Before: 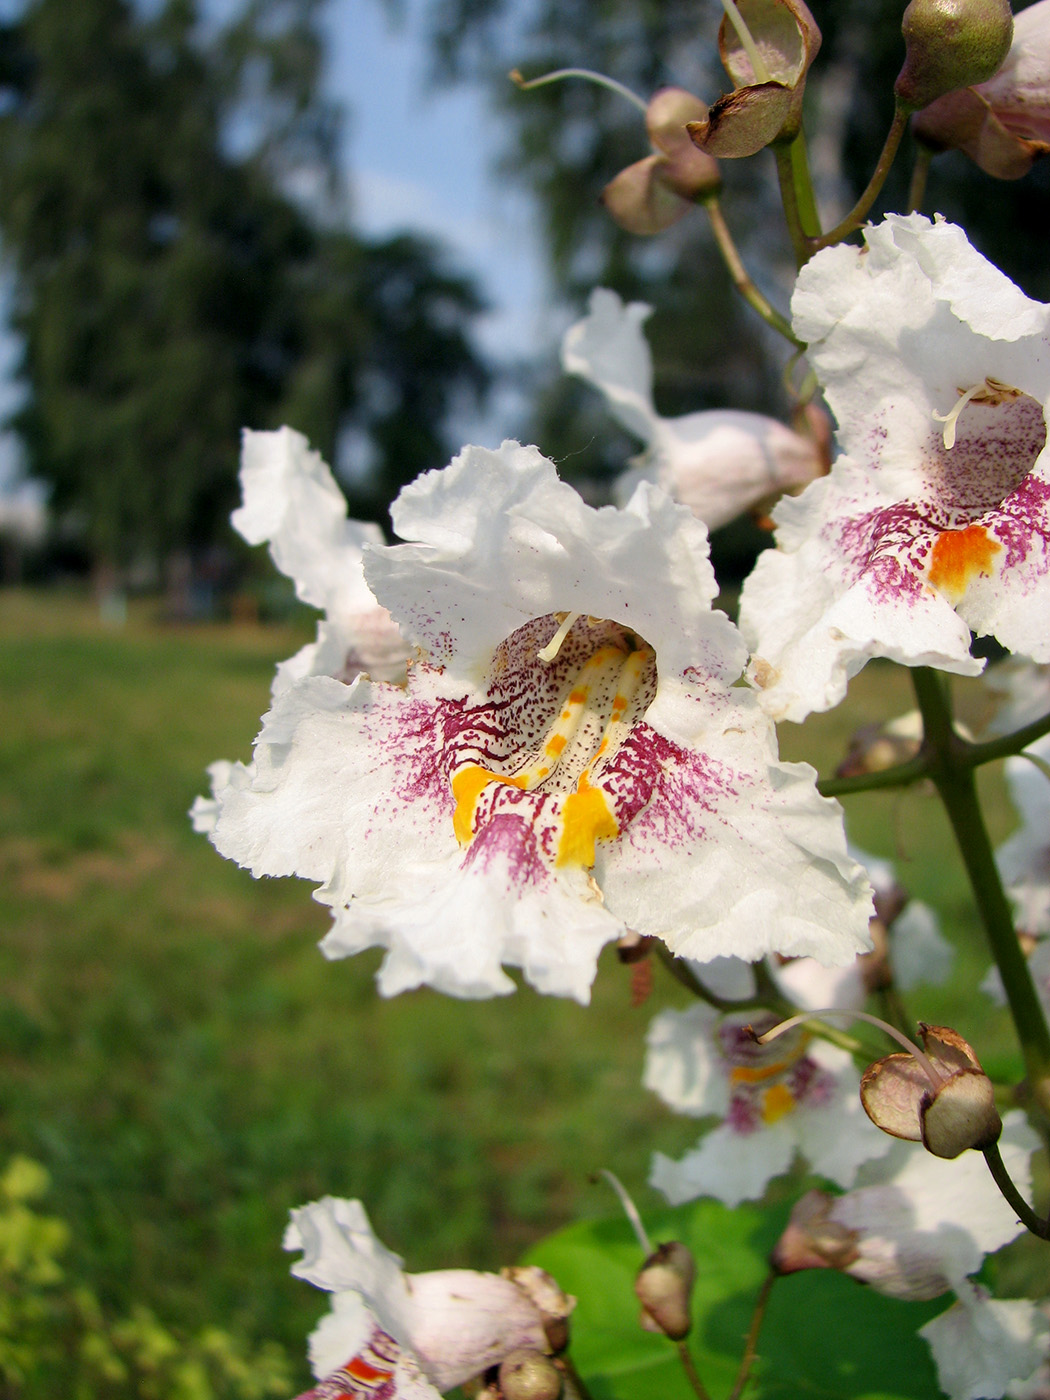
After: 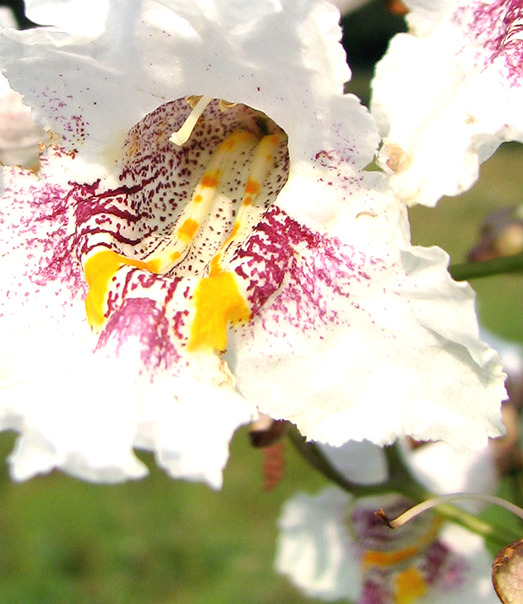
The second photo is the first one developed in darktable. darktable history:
crop: left 35.06%, top 36.86%, right 15.042%, bottom 19.975%
exposure: black level correction -0.002, exposure 0.534 EV, compensate highlight preservation false
tone equalizer: edges refinement/feathering 500, mask exposure compensation -1.57 EV, preserve details guided filter
